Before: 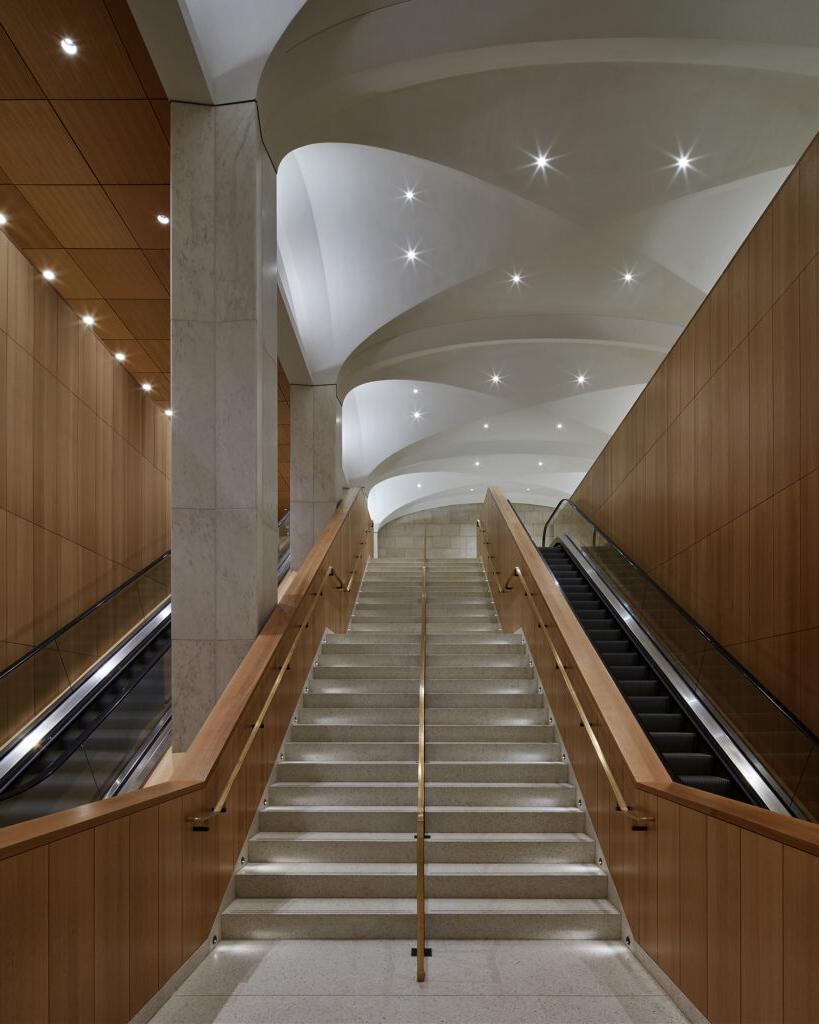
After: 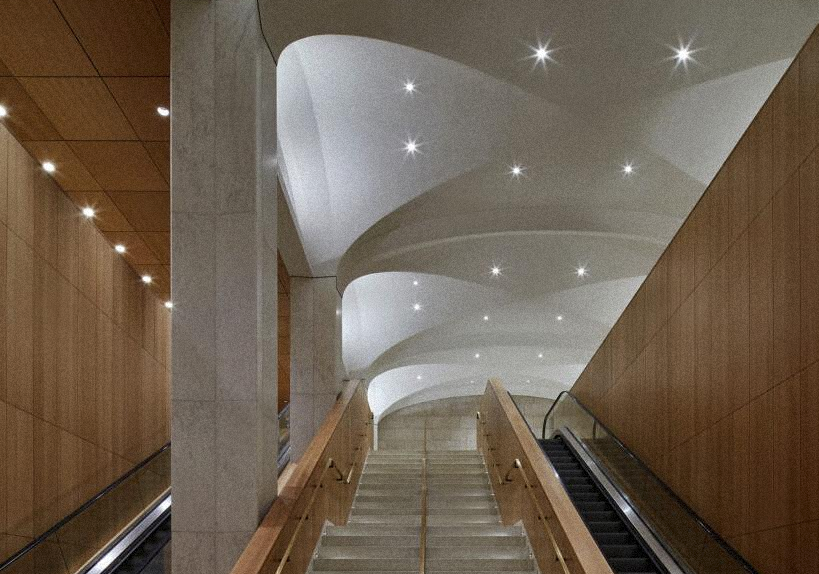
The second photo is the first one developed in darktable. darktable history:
crop and rotate: top 10.605%, bottom 33.274%
grain: mid-tones bias 0%
